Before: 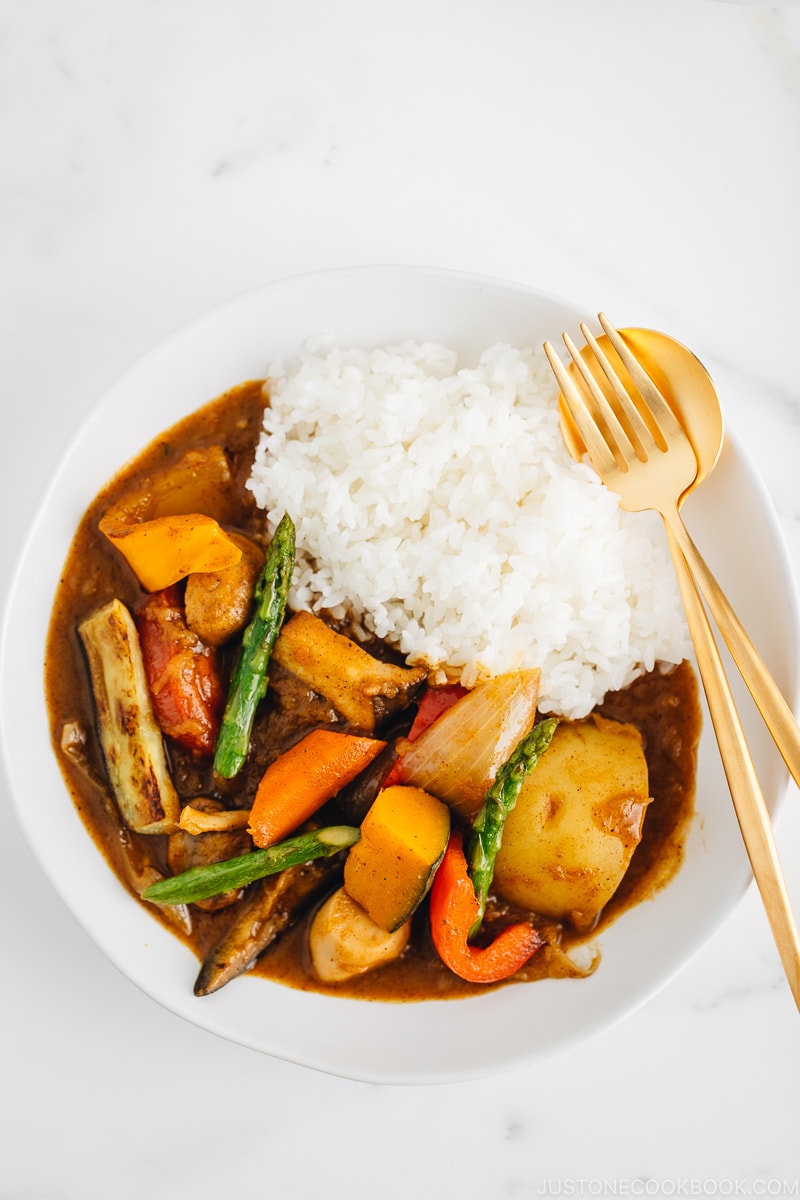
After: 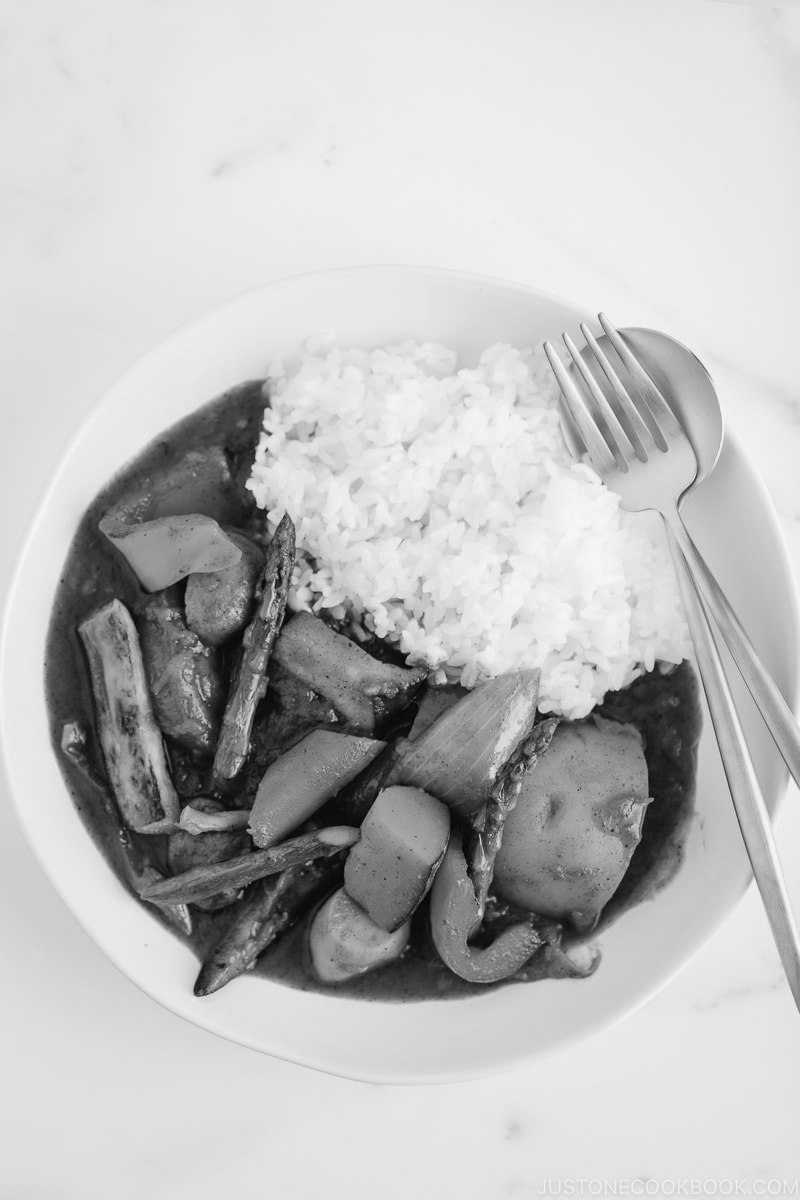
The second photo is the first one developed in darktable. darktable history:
color calibration: output gray [0.18, 0.41, 0.41, 0], illuminant as shot in camera, x 0.358, y 0.373, temperature 4628.91 K
